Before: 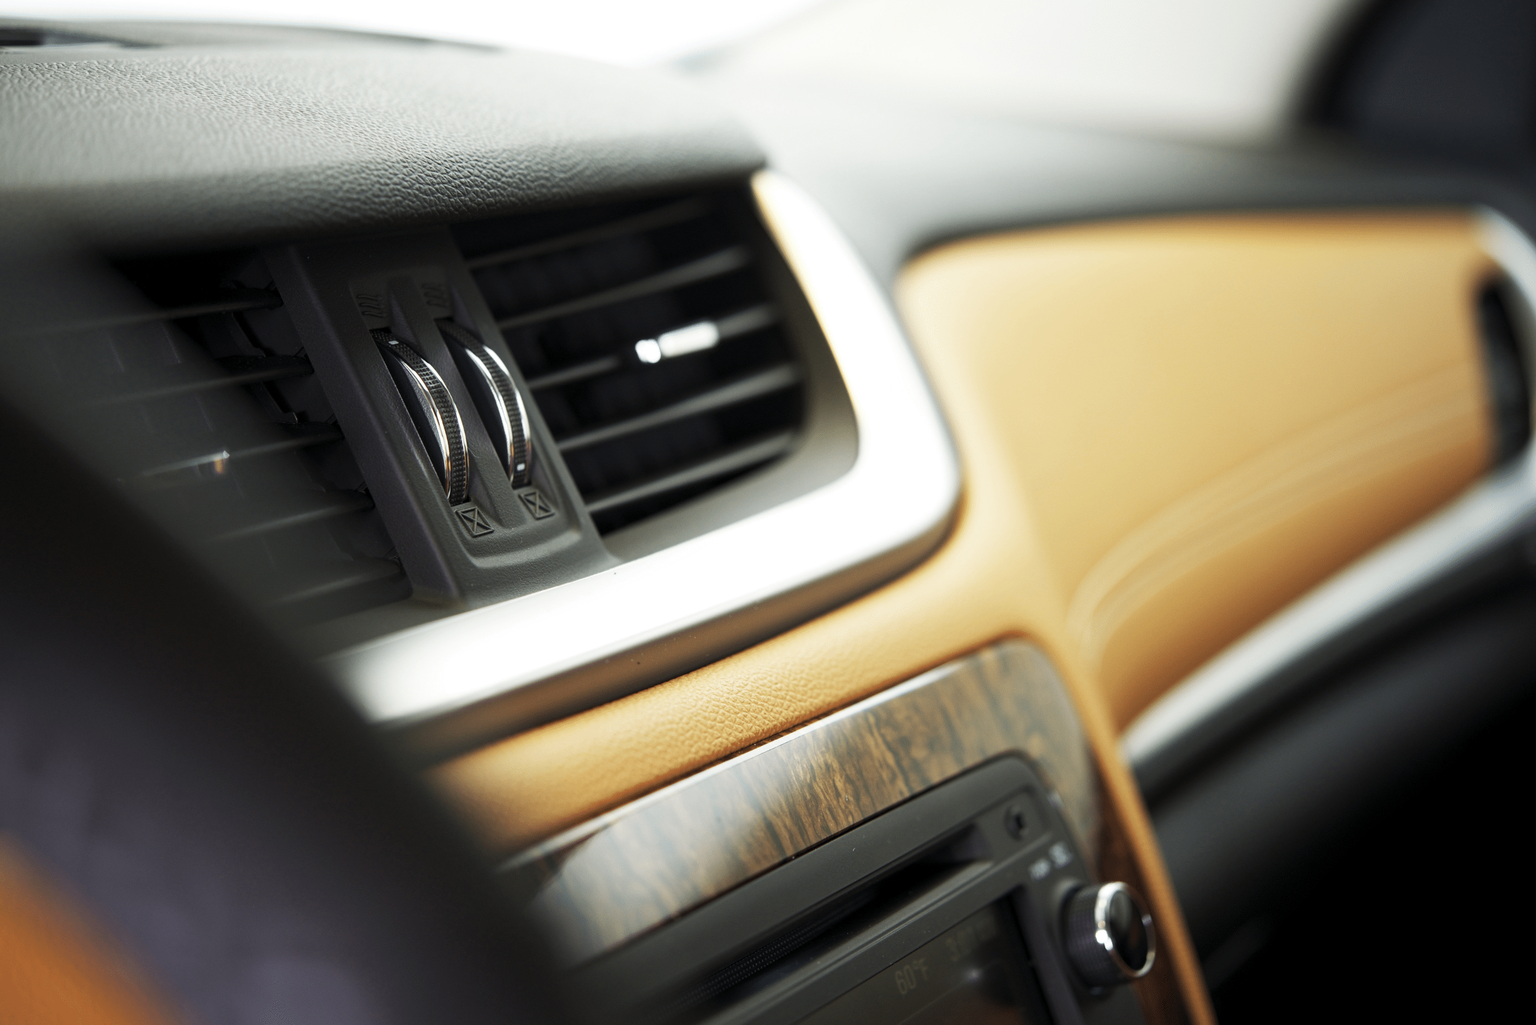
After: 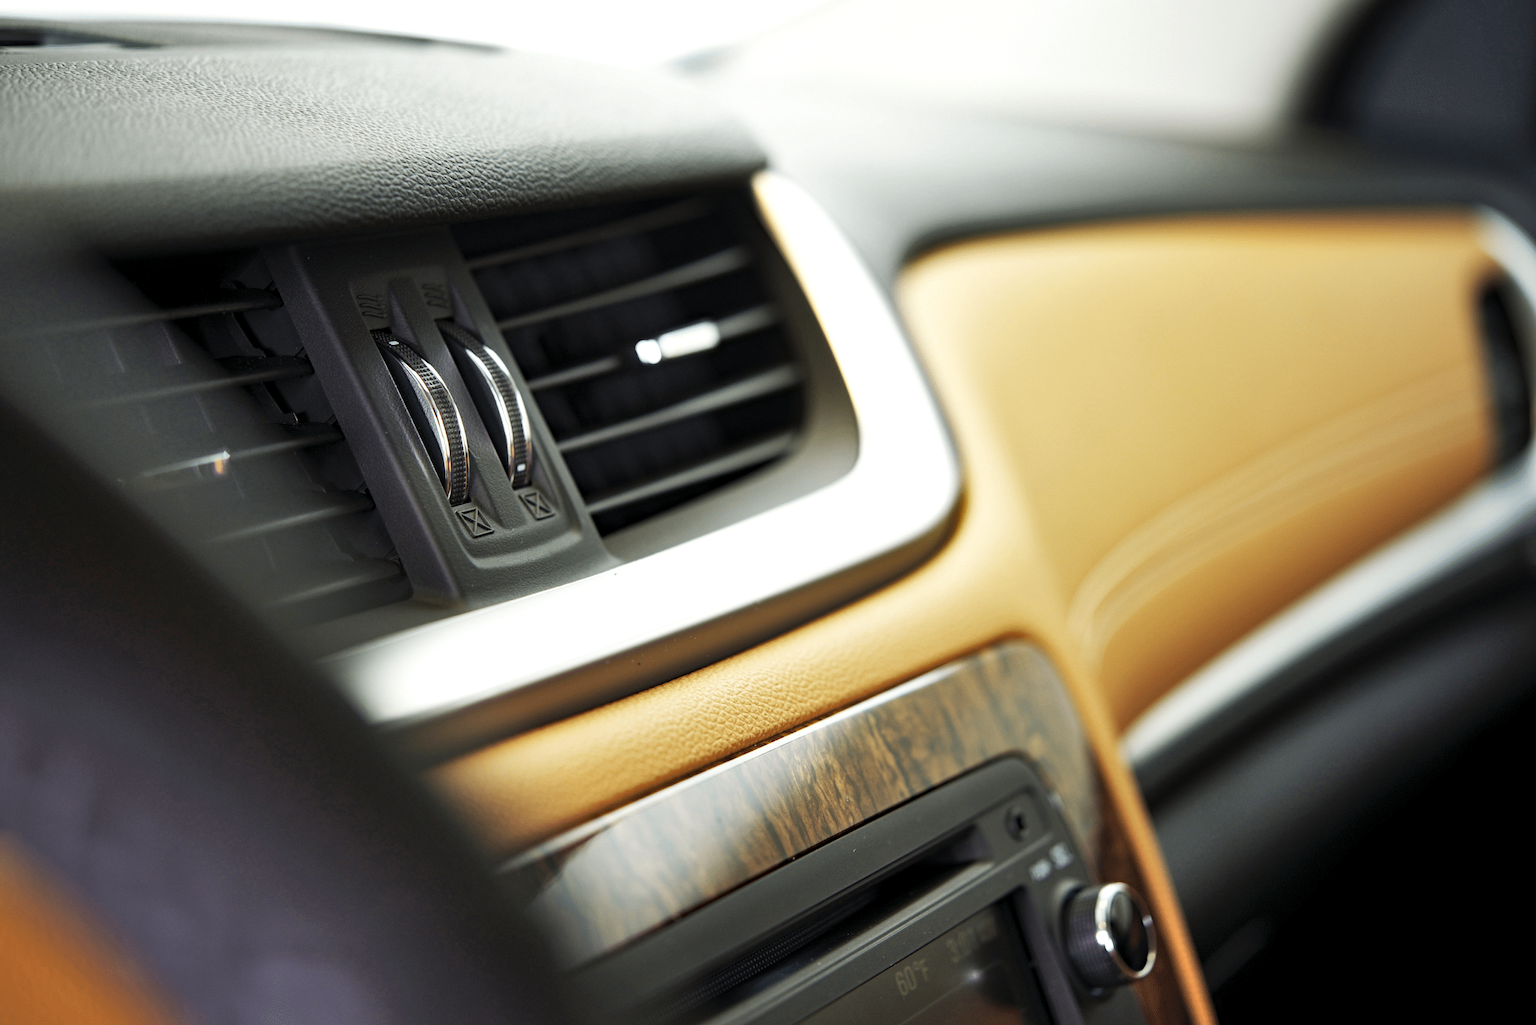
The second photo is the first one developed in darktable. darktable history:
exposure: exposure 0.128 EV, compensate highlight preservation false
haze removal: compatibility mode true, adaptive false
shadows and highlights: shadows 49, highlights -41, soften with gaussian
